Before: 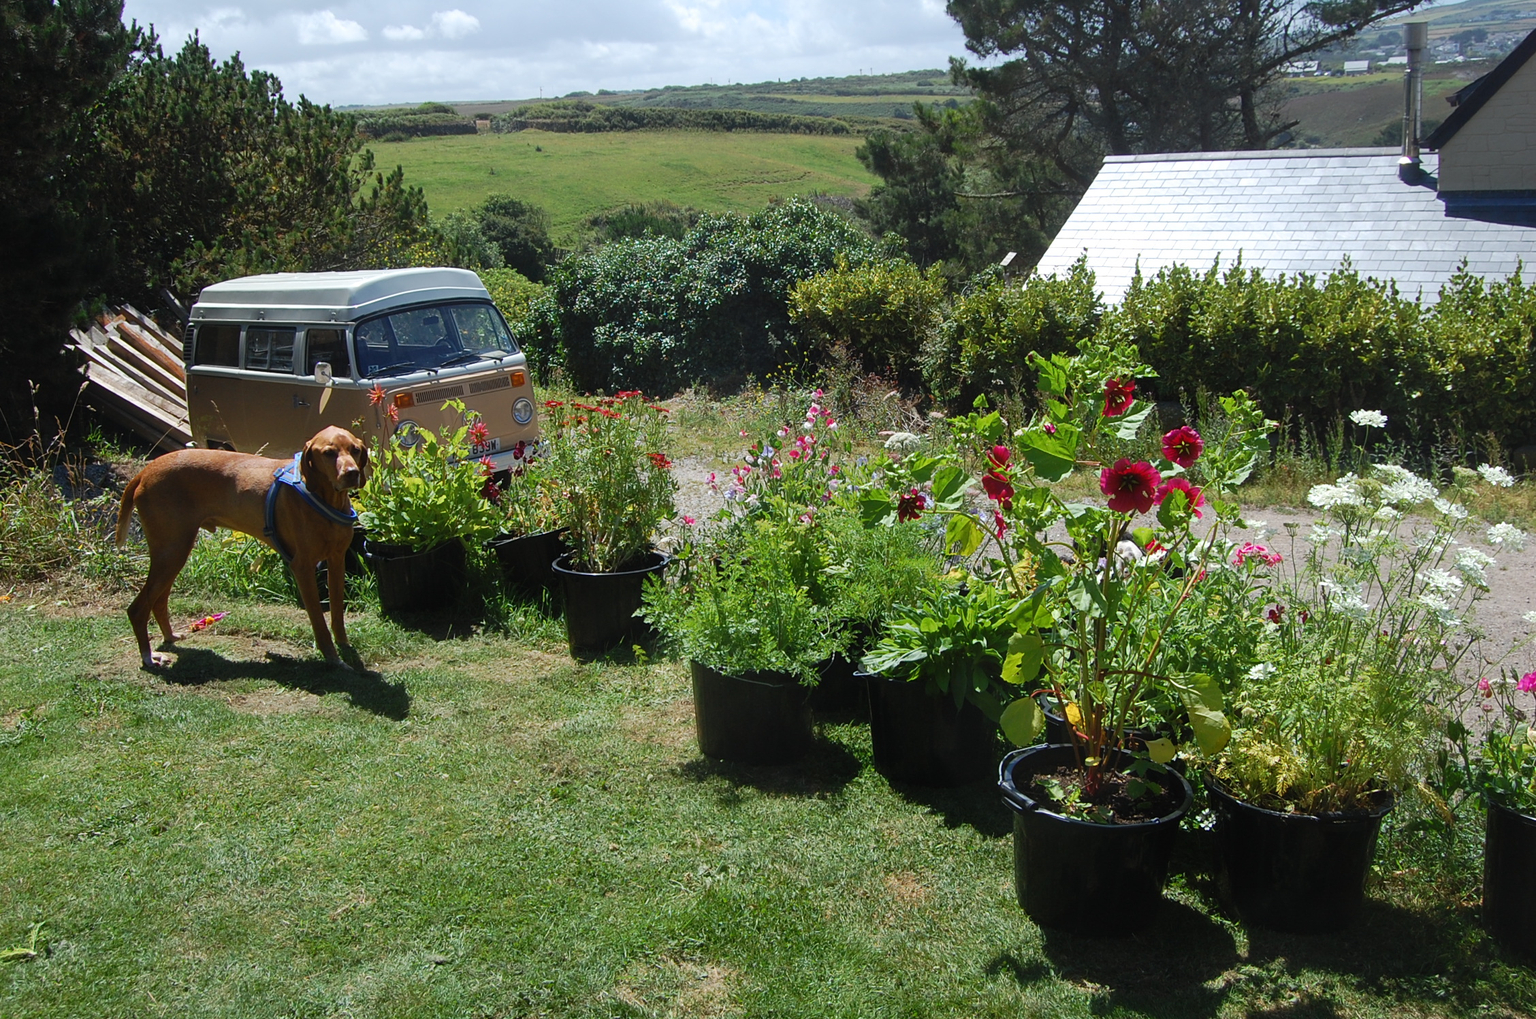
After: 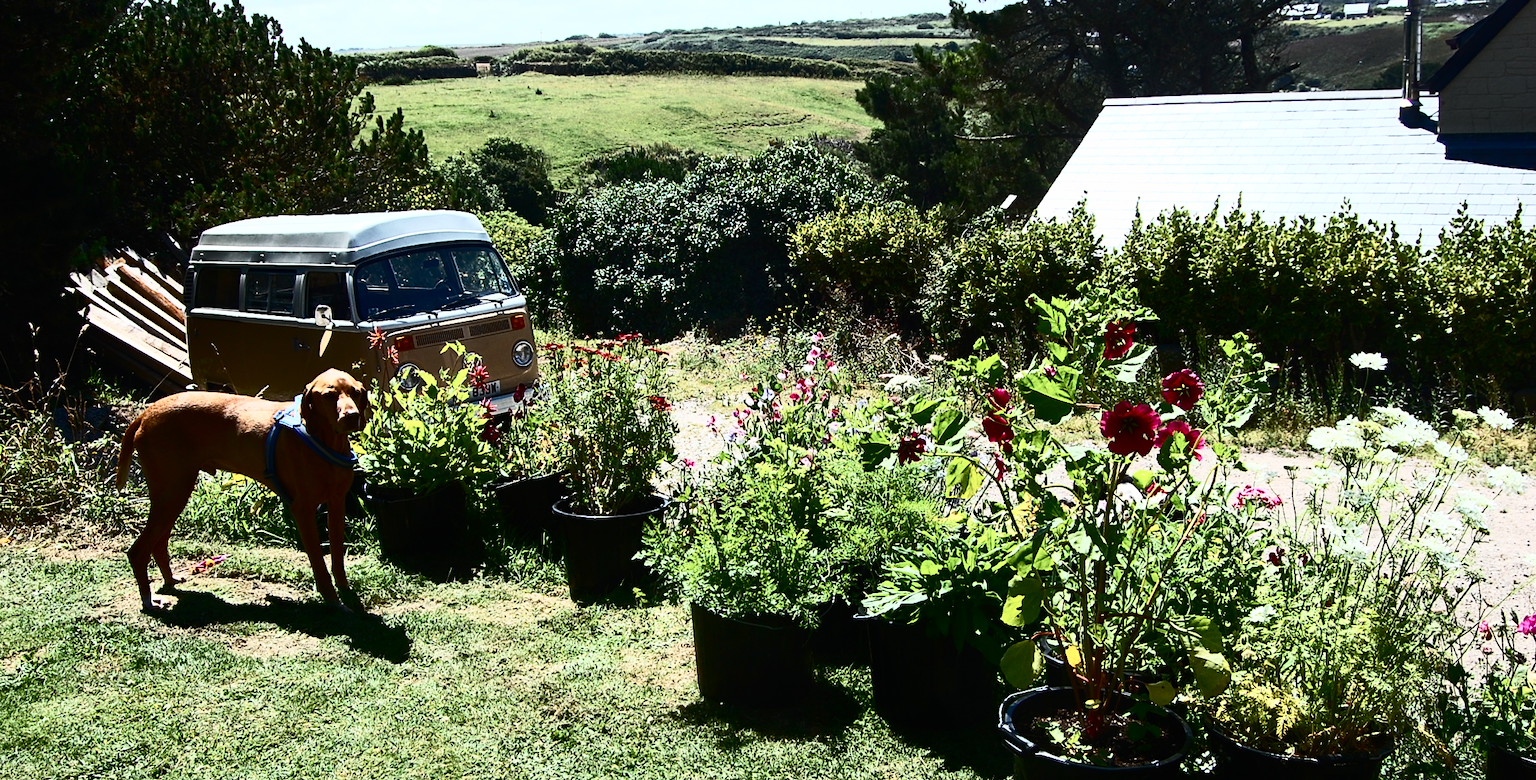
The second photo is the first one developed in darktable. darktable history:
crop: top 5.667%, bottom 17.637%
contrast brightness saturation: contrast 0.93, brightness 0.2
tone equalizer: -8 EV -0.002 EV, -7 EV 0.005 EV, -6 EV -0.009 EV, -5 EV 0.011 EV, -4 EV -0.012 EV, -3 EV 0.007 EV, -2 EV -0.062 EV, -1 EV -0.293 EV, +0 EV -0.582 EV, smoothing diameter 2%, edges refinement/feathering 20, mask exposure compensation -1.57 EV, filter diffusion 5
haze removal: on, module defaults
